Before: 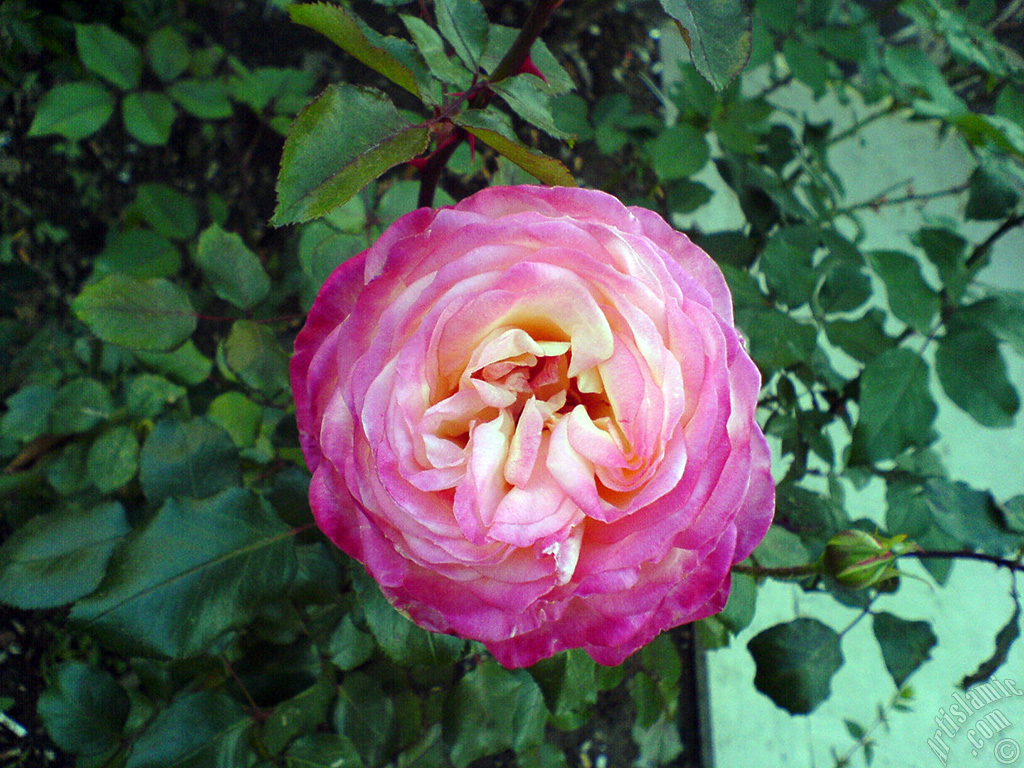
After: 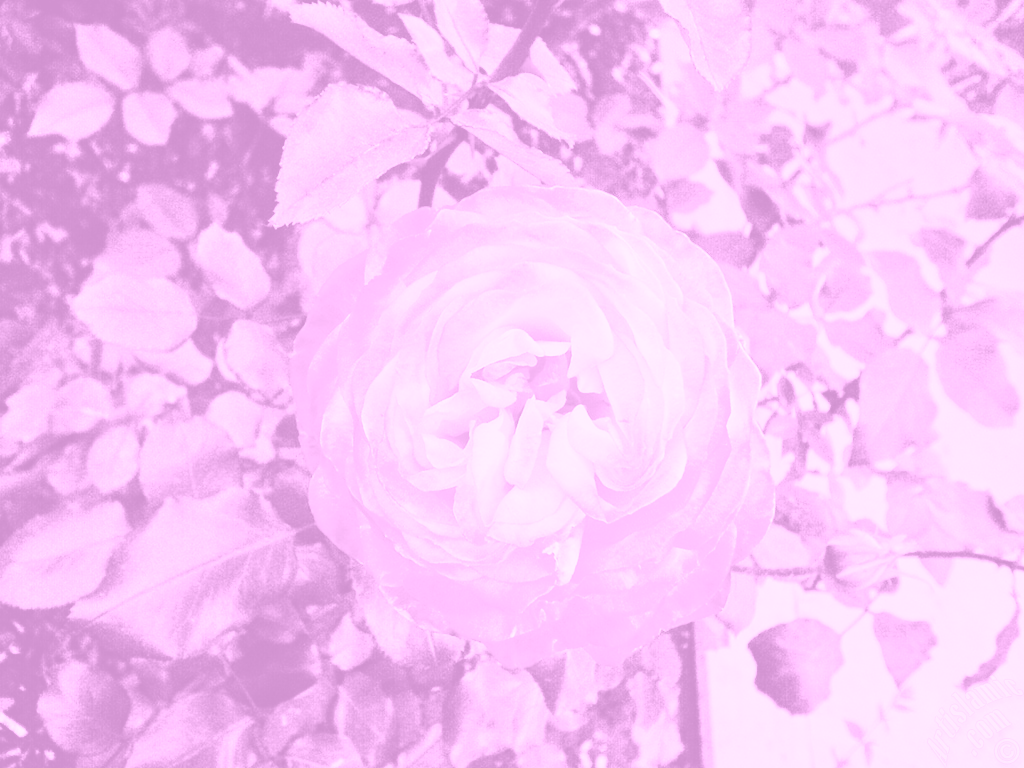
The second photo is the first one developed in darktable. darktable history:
color balance rgb: linear chroma grading › global chroma 20%, perceptual saturation grading › global saturation 25%, perceptual brilliance grading › global brilliance 20%, global vibrance 20%
base curve: curves: ch0 [(0, 0) (0.032, 0.025) (0.121, 0.166) (0.206, 0.329) (0.605, 0.79) (1, 1)], preserve colors none
colorize: hue 331.2°, saturation 75%, source mix 30.28%, lightness 70.52%, version 1
tone equalizer: -7 EV 0.15 EV, -6 EV 0.6 EV, -5 EV 1.15 EV, -4 EV 1.33 EV, -3 EV 1.15 EV, -2 EV 0.6 EV, -1 EV 0.15 EV, mask exposure compensation -0.5 EV
